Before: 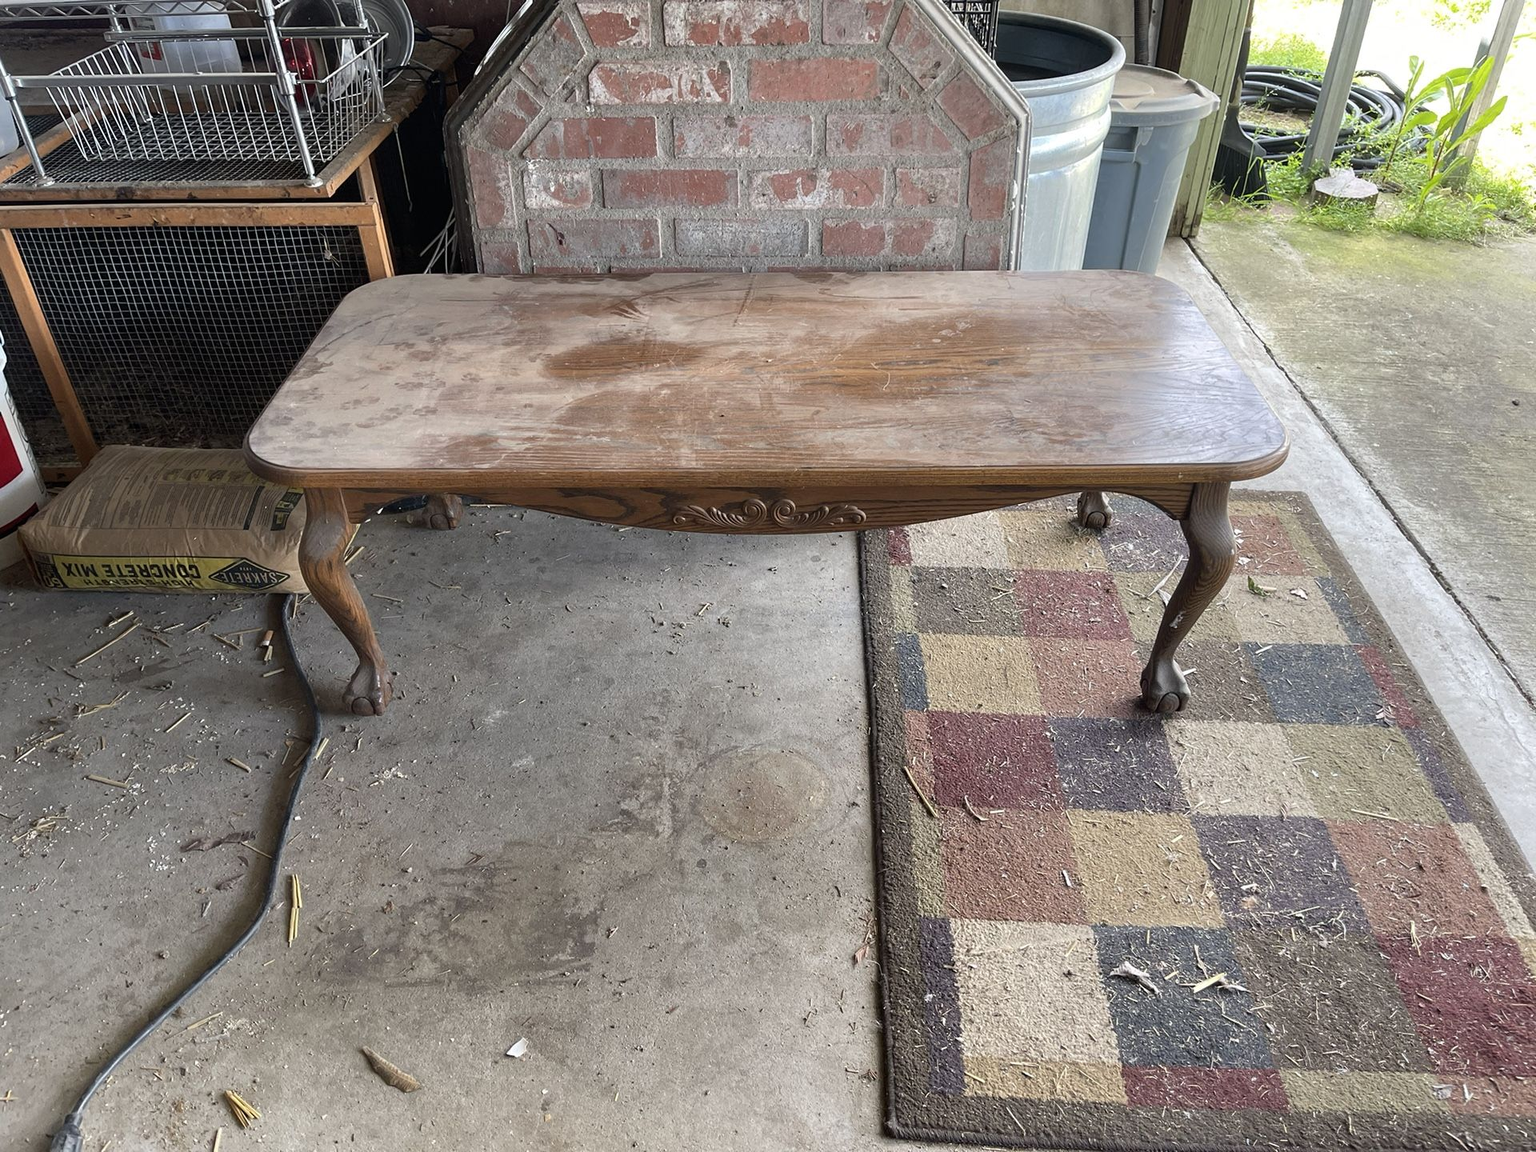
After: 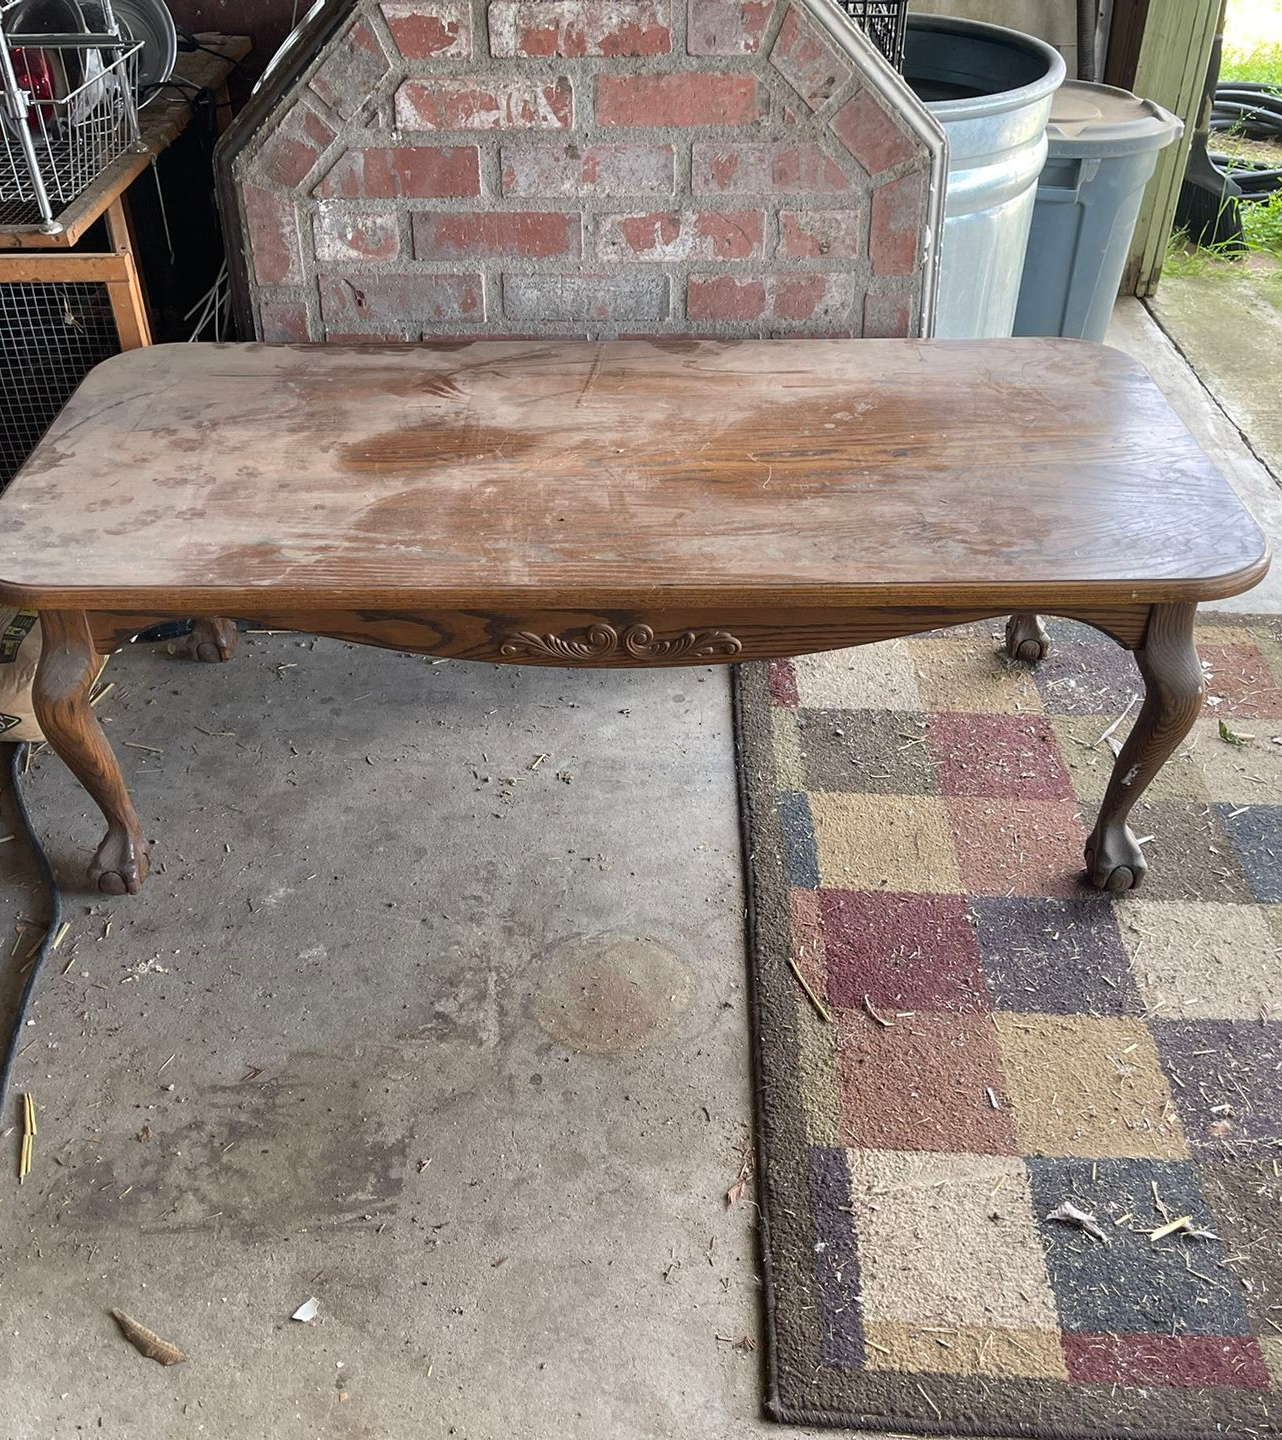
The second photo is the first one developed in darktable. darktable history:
crop and rotate: left 17.761%, right 15.428%
